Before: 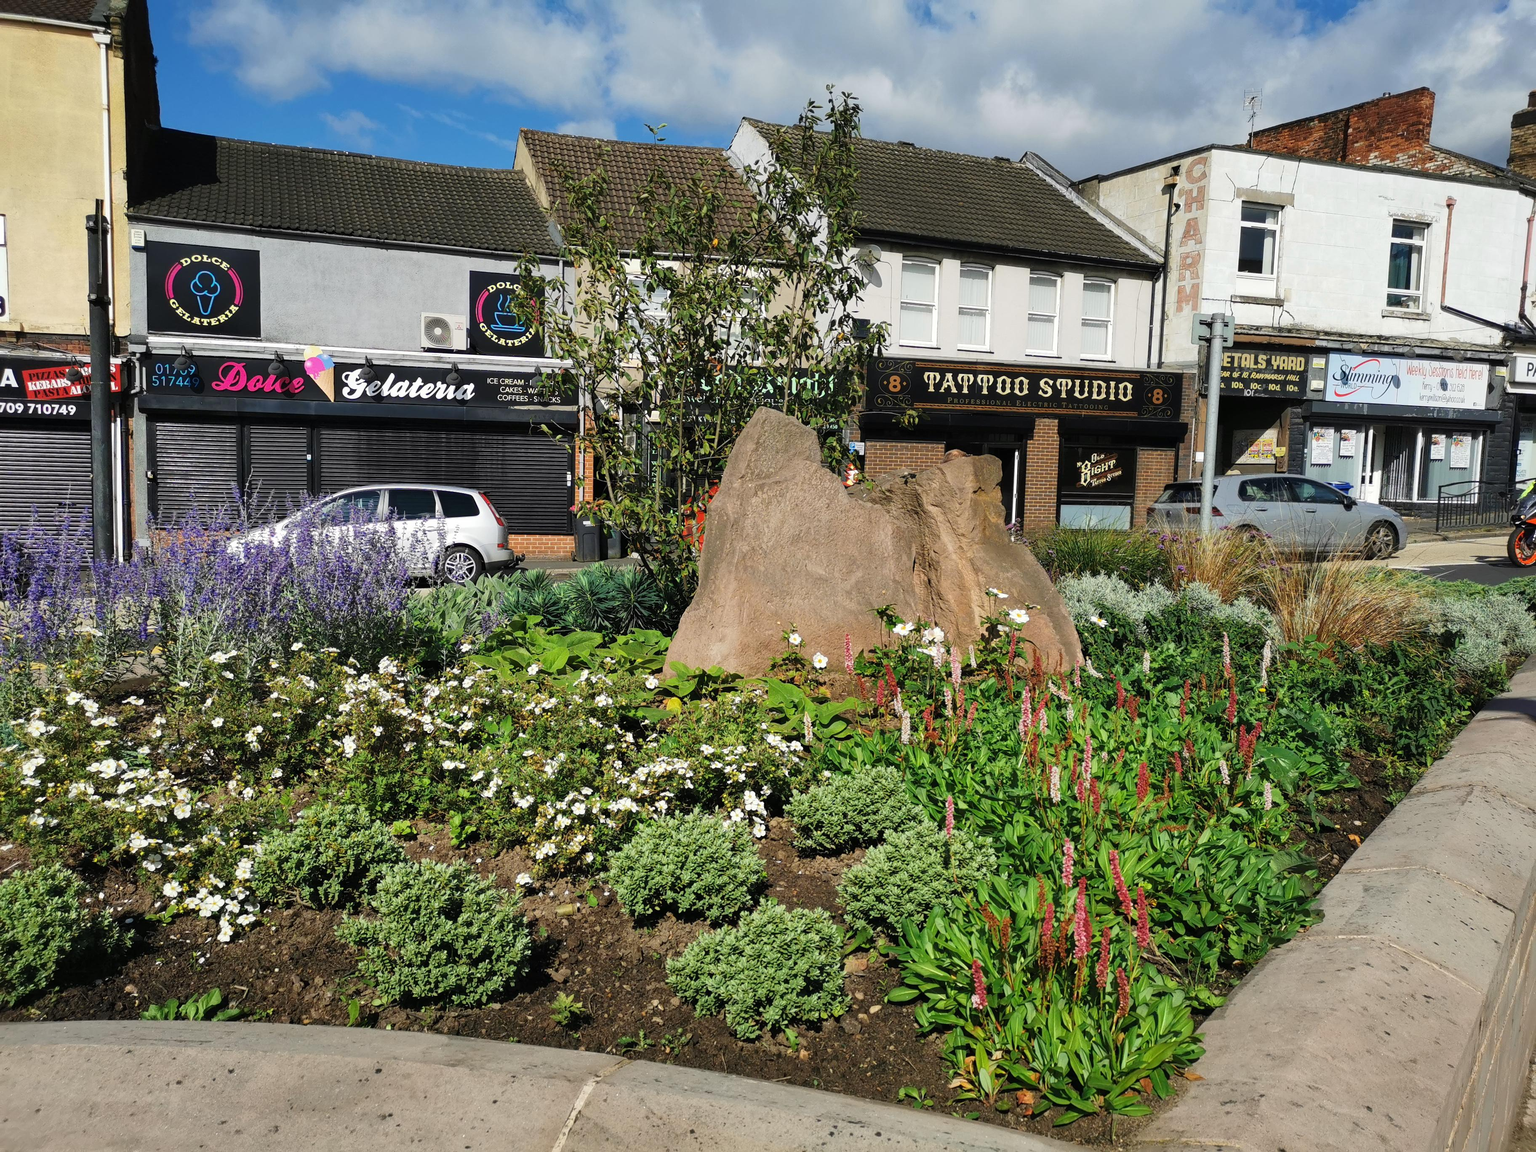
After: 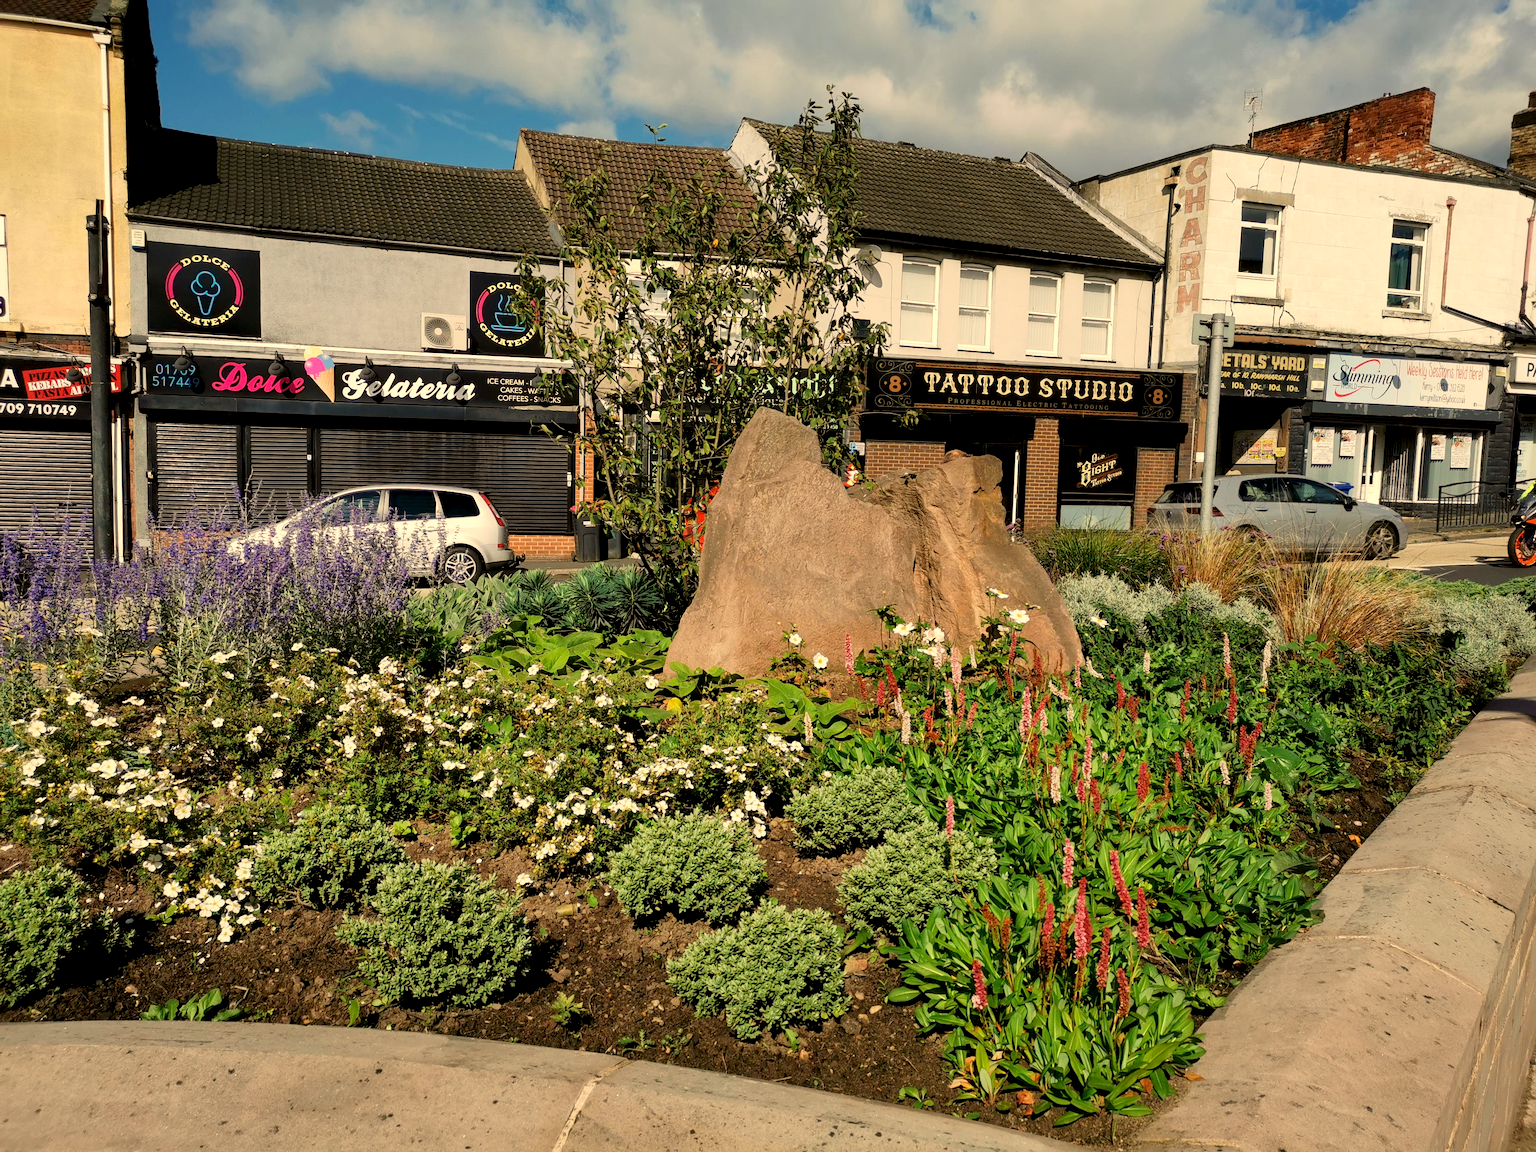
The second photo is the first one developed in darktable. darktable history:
white balance: red 1.123, blue 0.83
exposure: black level correction 0.009, compensate highlight preservation false
